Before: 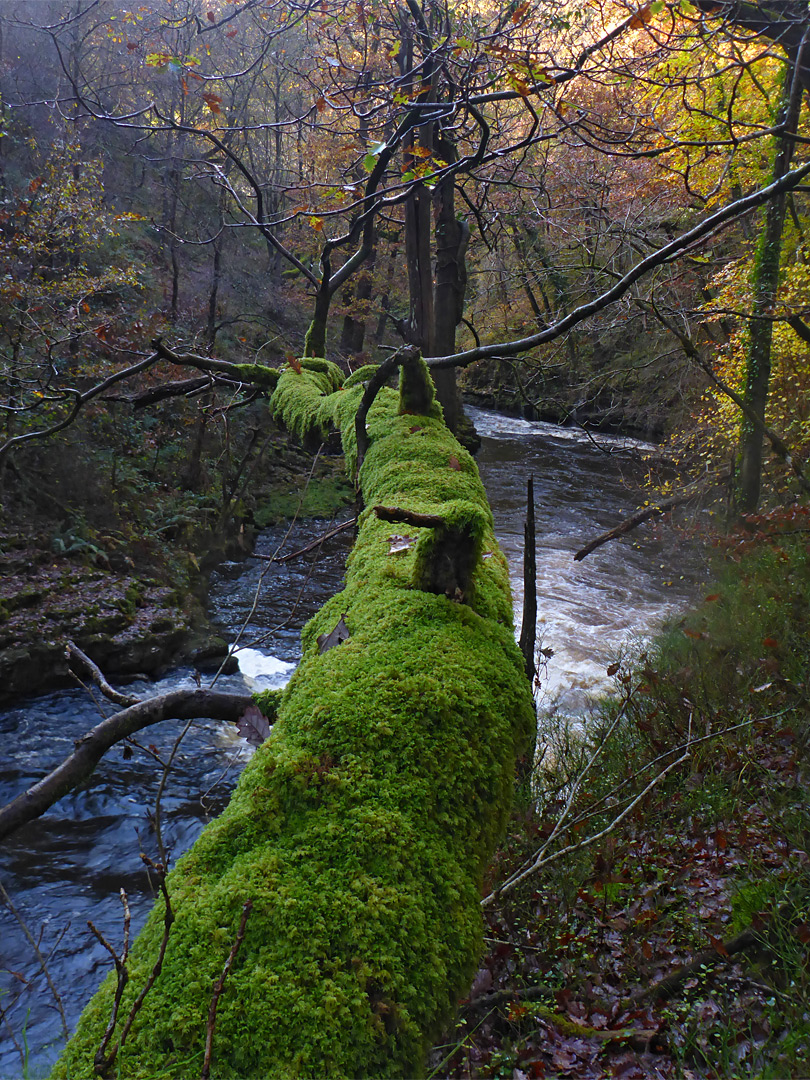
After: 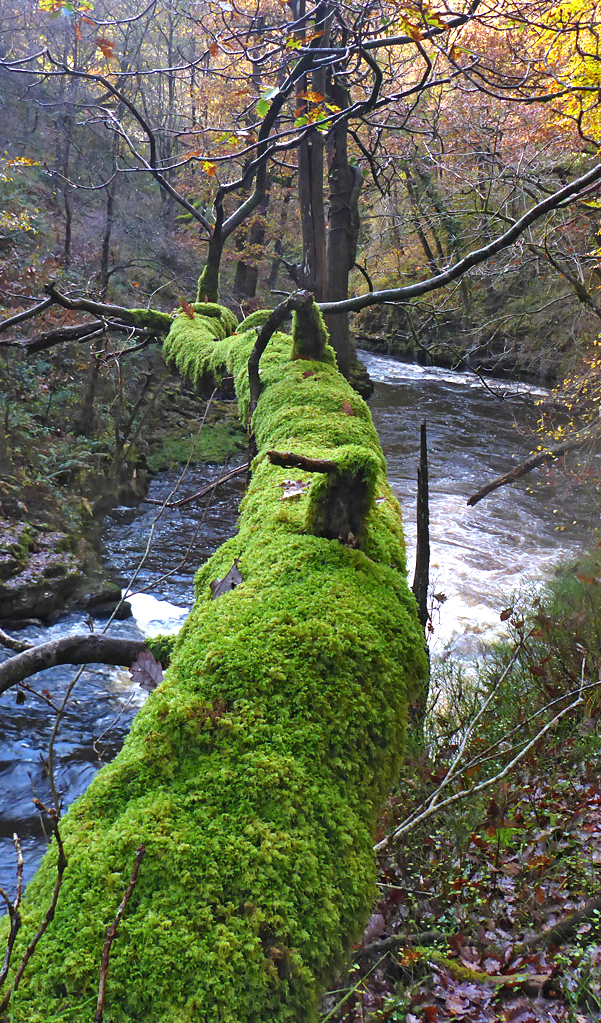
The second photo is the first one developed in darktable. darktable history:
crop and rotate: left 13.227%, top 5.234%, right 12.558%
exposure: black level correction 0, exposure 1.024 EV, compensate exposure bias true, compensate highlight preservation false
shadows and highlights: shadows 52.67, soften with gaussian
